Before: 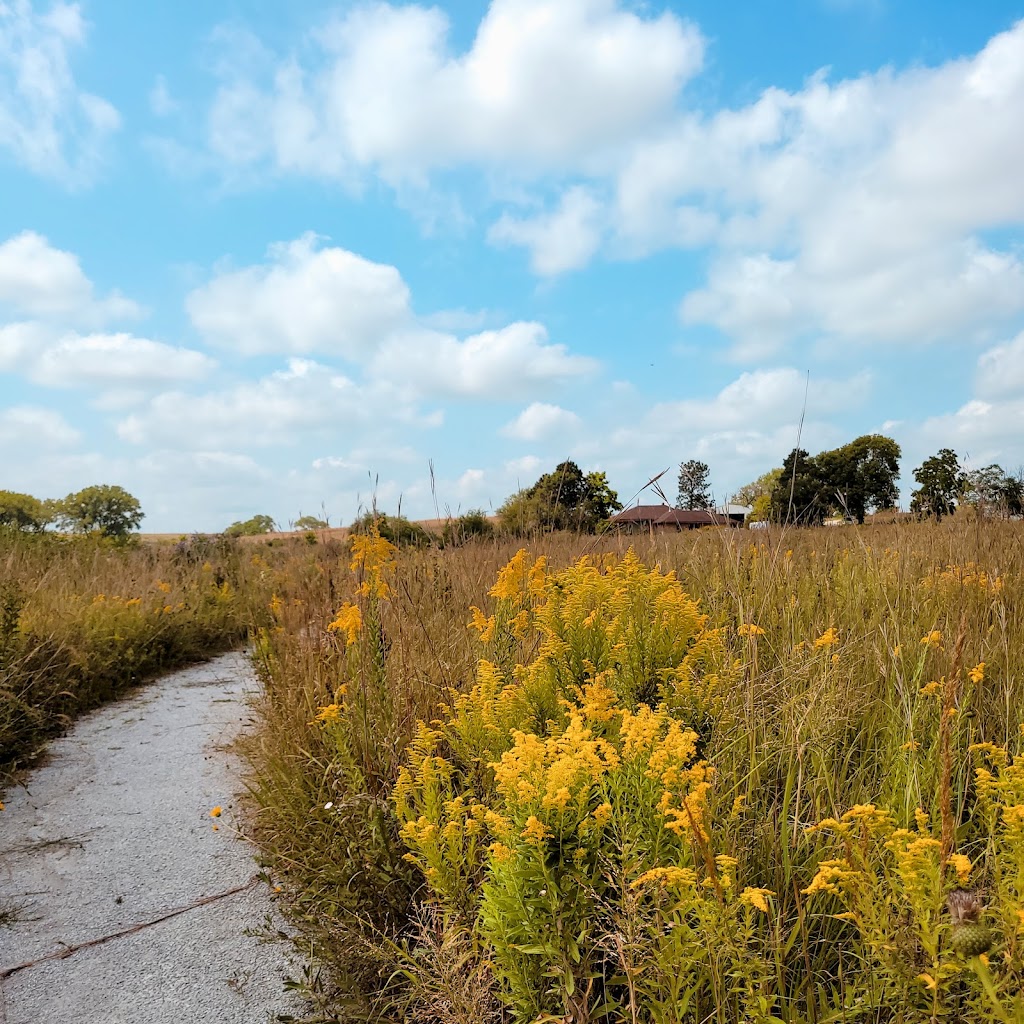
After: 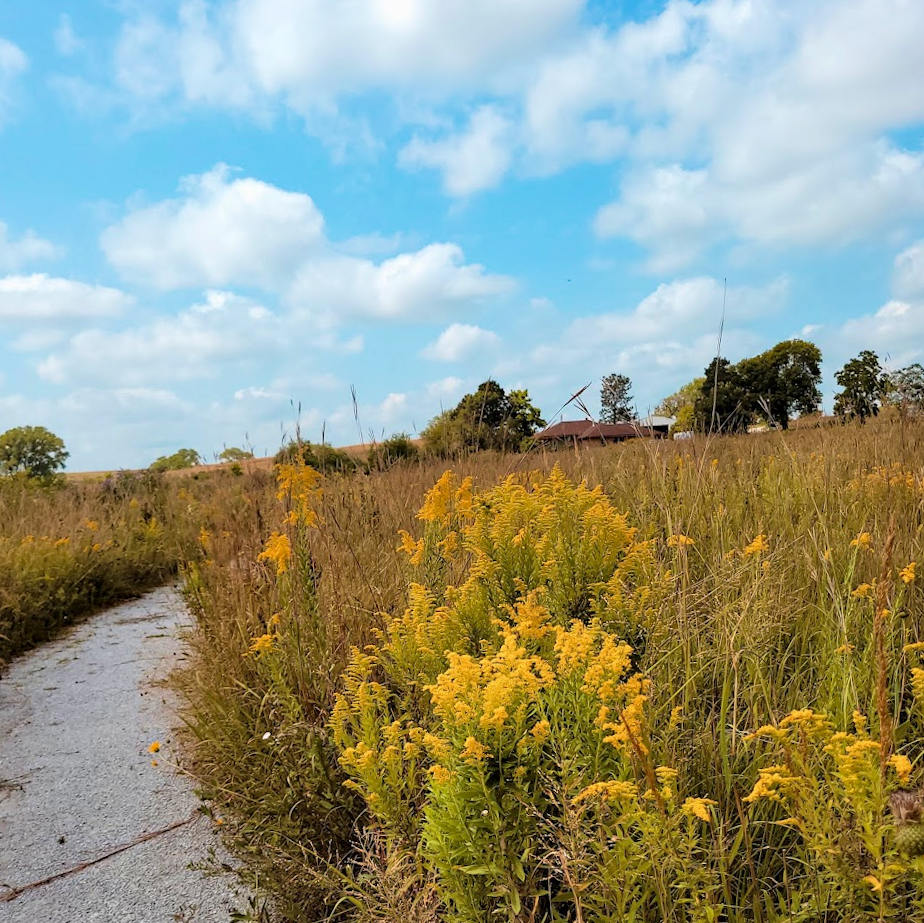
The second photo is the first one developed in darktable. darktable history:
haze removal: adaptive false
velvia: on, module defaults
crop and rotate: angle 2.69°, left 5.543%, top 5.685%
